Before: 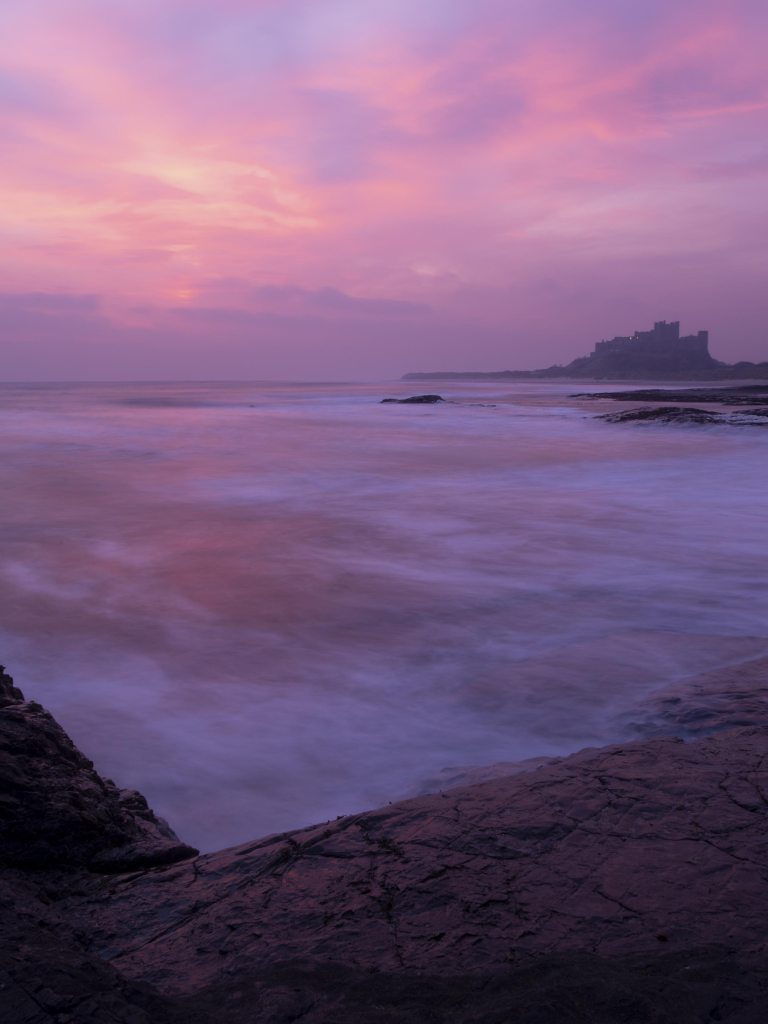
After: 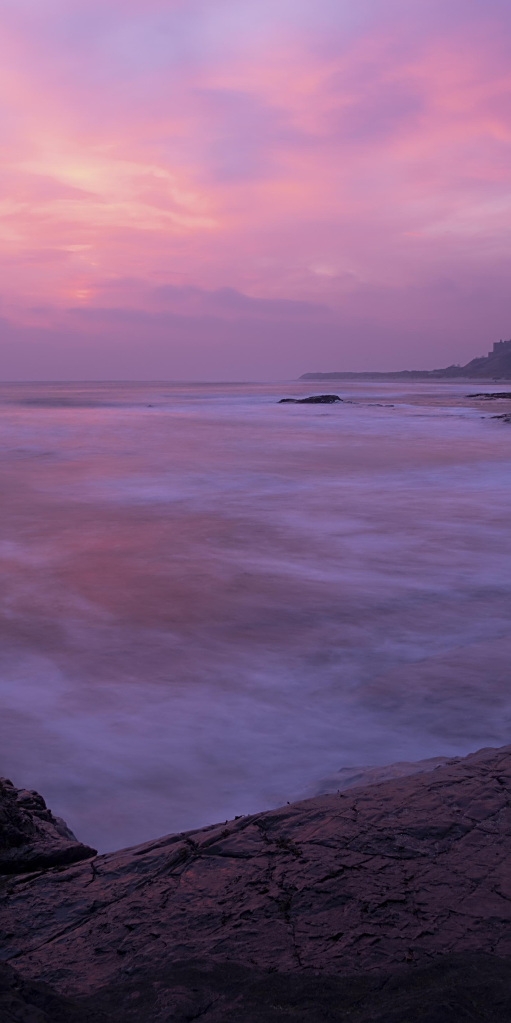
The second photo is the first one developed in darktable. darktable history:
crop and rotate: left 13.342%, right 19.991%
sharpen: on, module defaults
